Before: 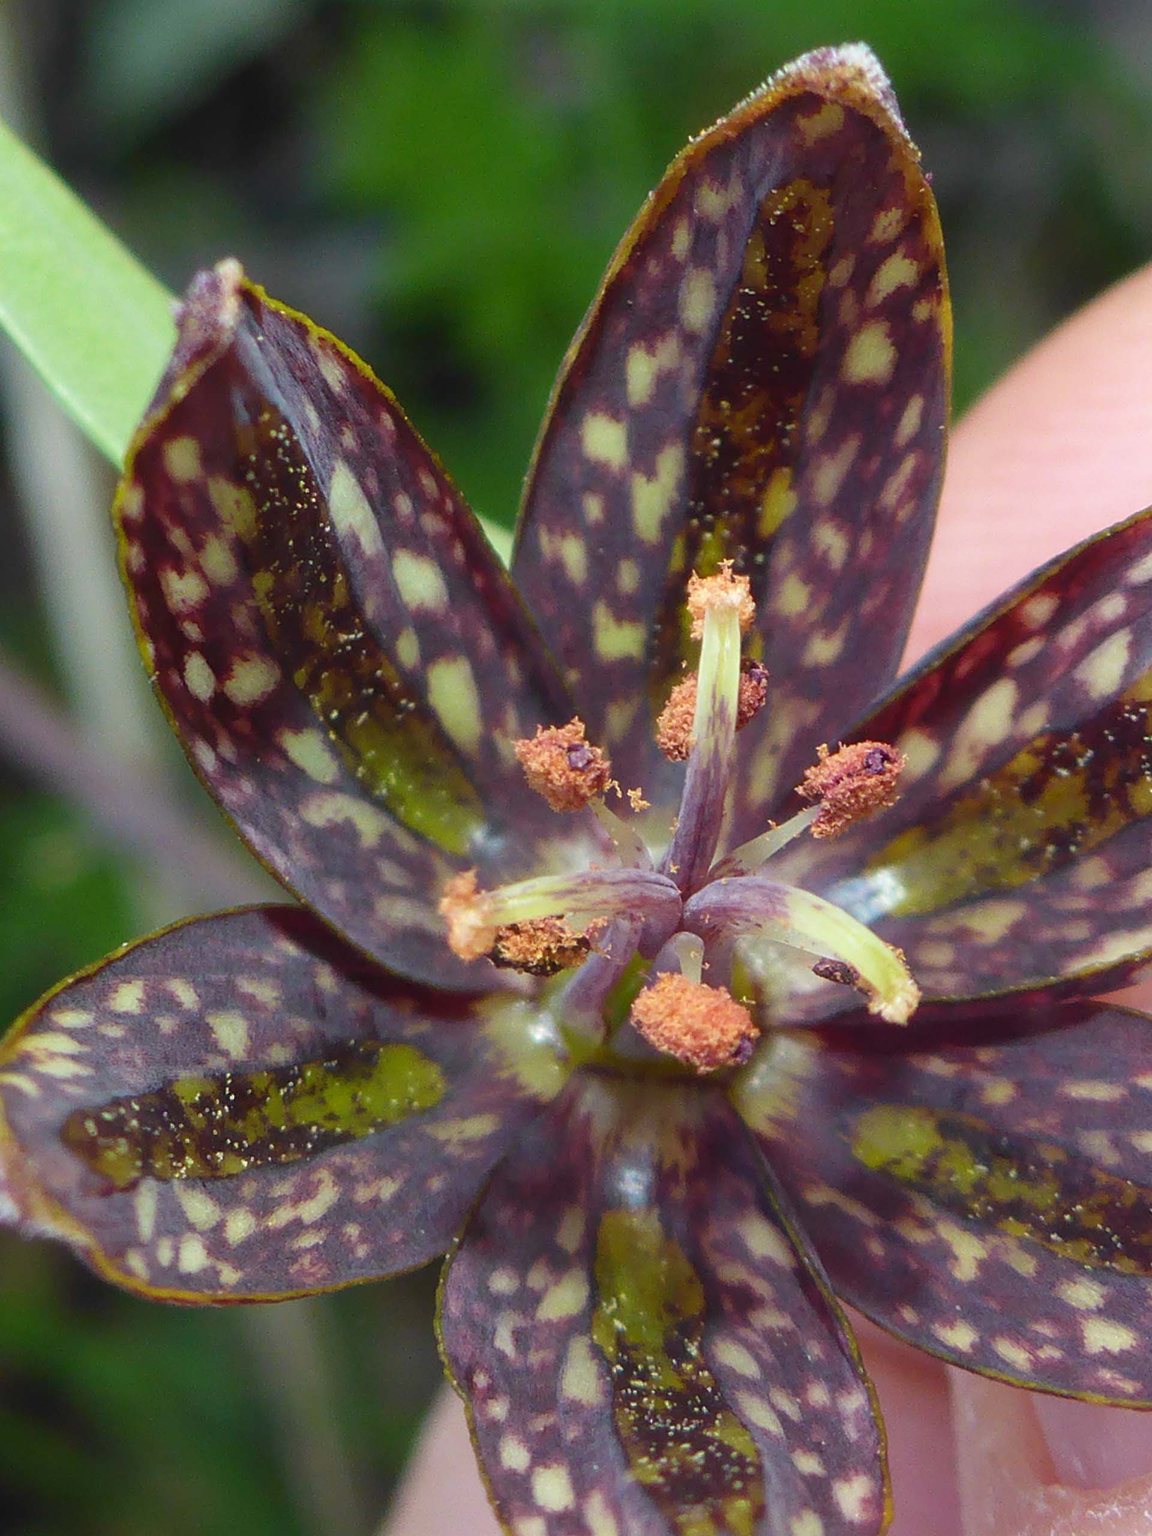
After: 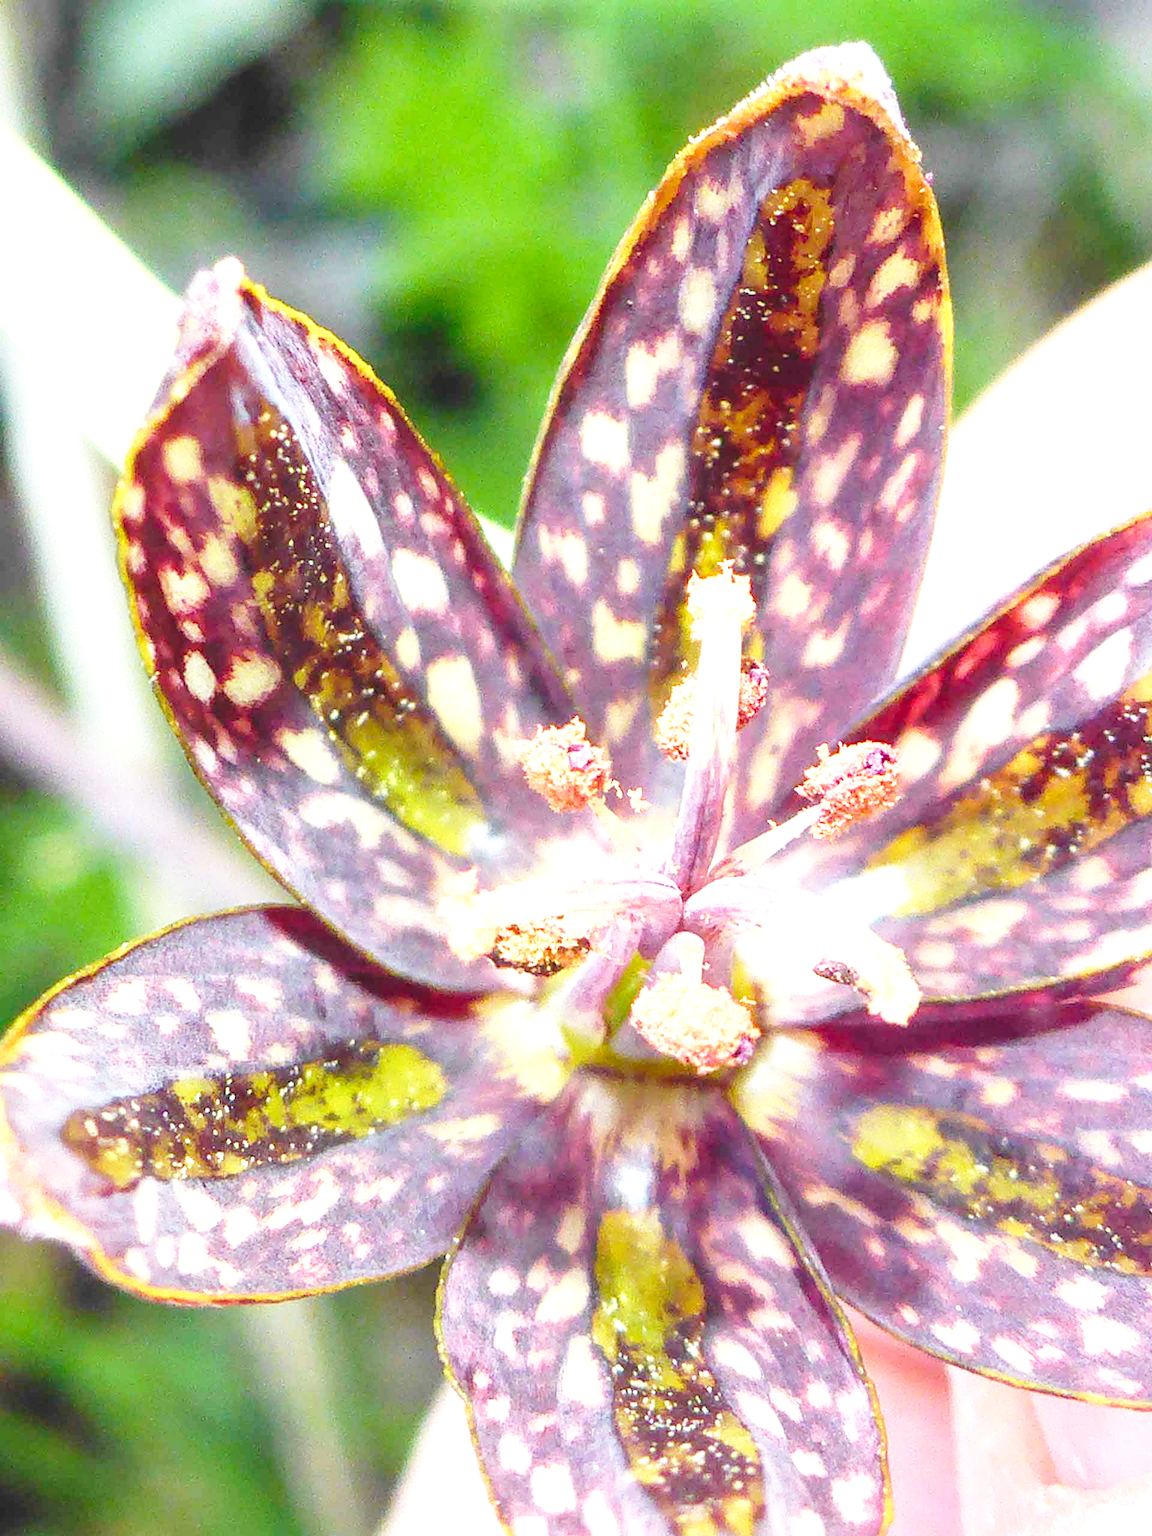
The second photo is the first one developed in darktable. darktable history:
local contrast: on, module defaults
exposure: black level correction 0, exposure 1.675 EV, compensate exposure bias true, compensate highlight preservation false
base curve: curves: ch0 [(0, 0) (0.028, 0.03) (0.121, 0.232) (0.46, 0.748) (0.859, 0.968) (1, 1)], preserve colors none
